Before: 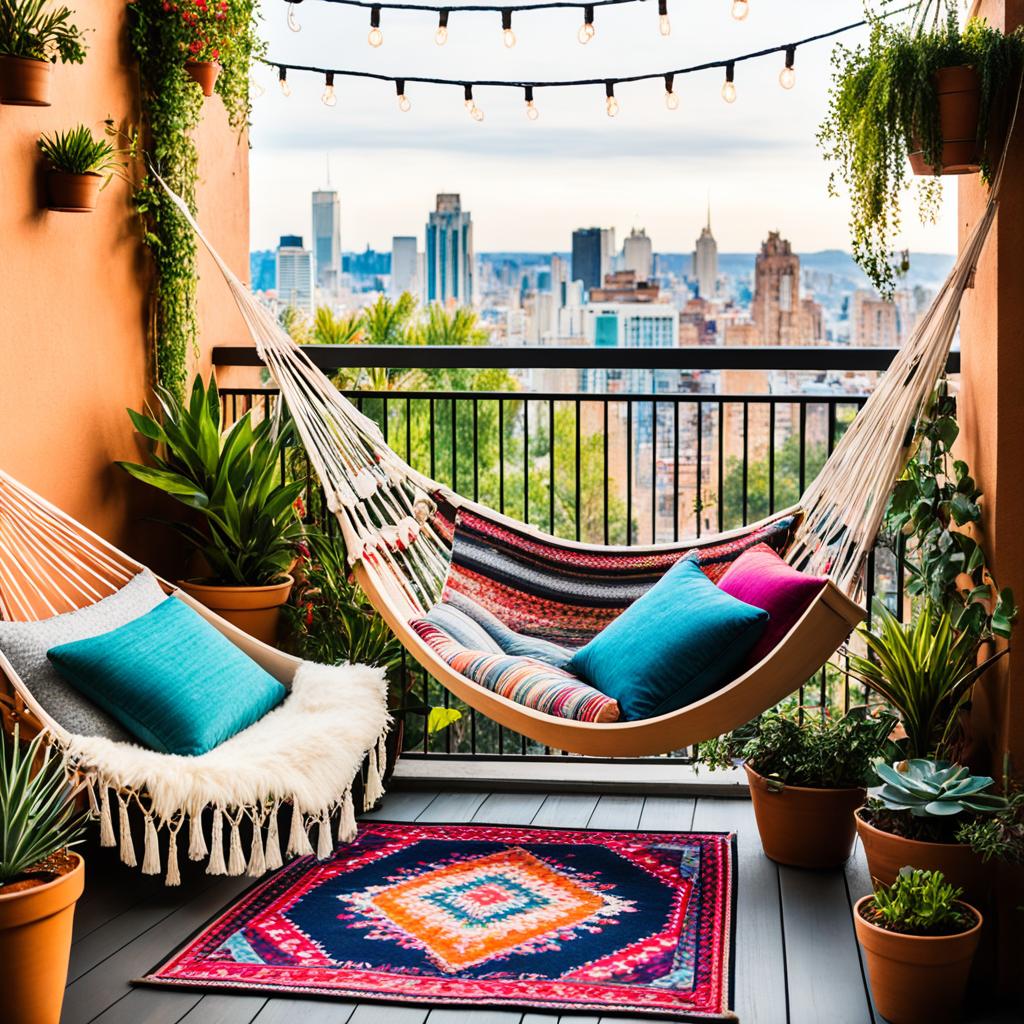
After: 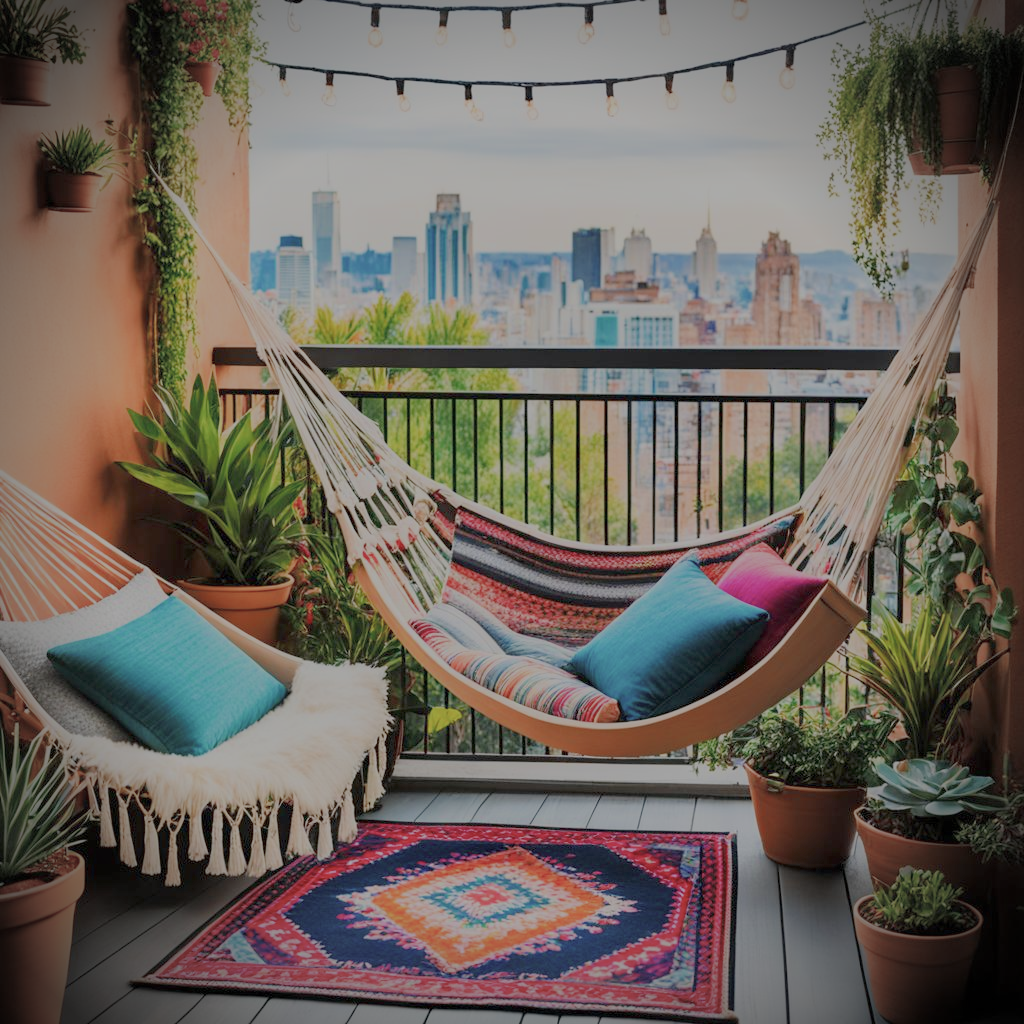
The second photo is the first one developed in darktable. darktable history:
filmic rgb: black relative exposure -16 EV, white relative exposure 7.97 EV, hardness 4.15, latitude 50.07%, contrast 0.506
exposure: exposure 0.075 EV, compensate exposure bias true, compensate highlight preservation false
vignetting: brightness -0.81, automatic ratio true, unbound false
